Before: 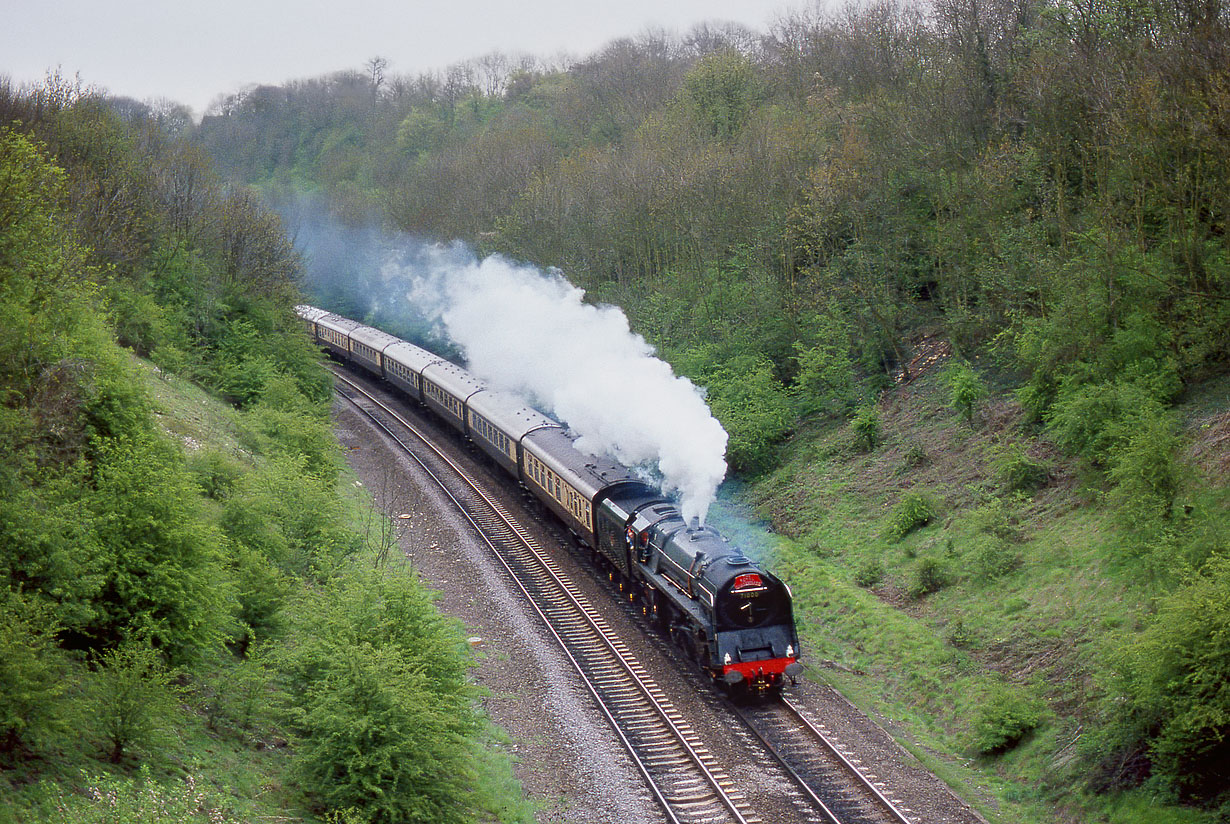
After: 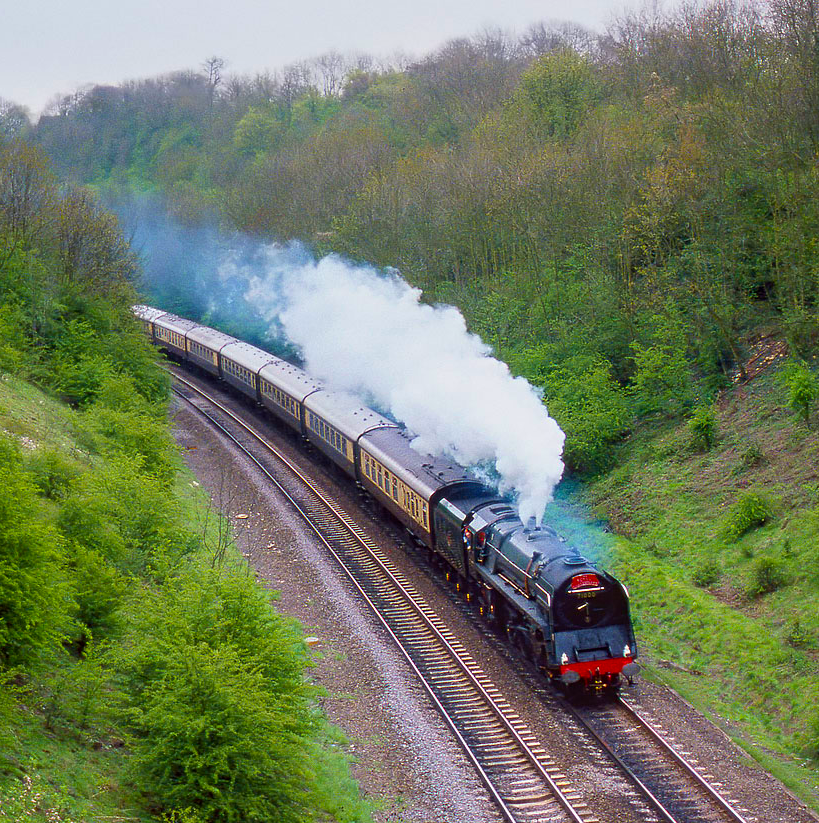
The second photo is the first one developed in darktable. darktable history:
tone equalizer: on, module defaults
local contrast: mode bilateral grid, contrast 15, coarseness 35, detail 104%, midtone range 0.2
crop and rotate: left 13.363%, right 20.044%
velvia: on, module defaults
color balance rgb: perceptual saturation grading › global saturation 35.272%, global vibrance 20.427%
